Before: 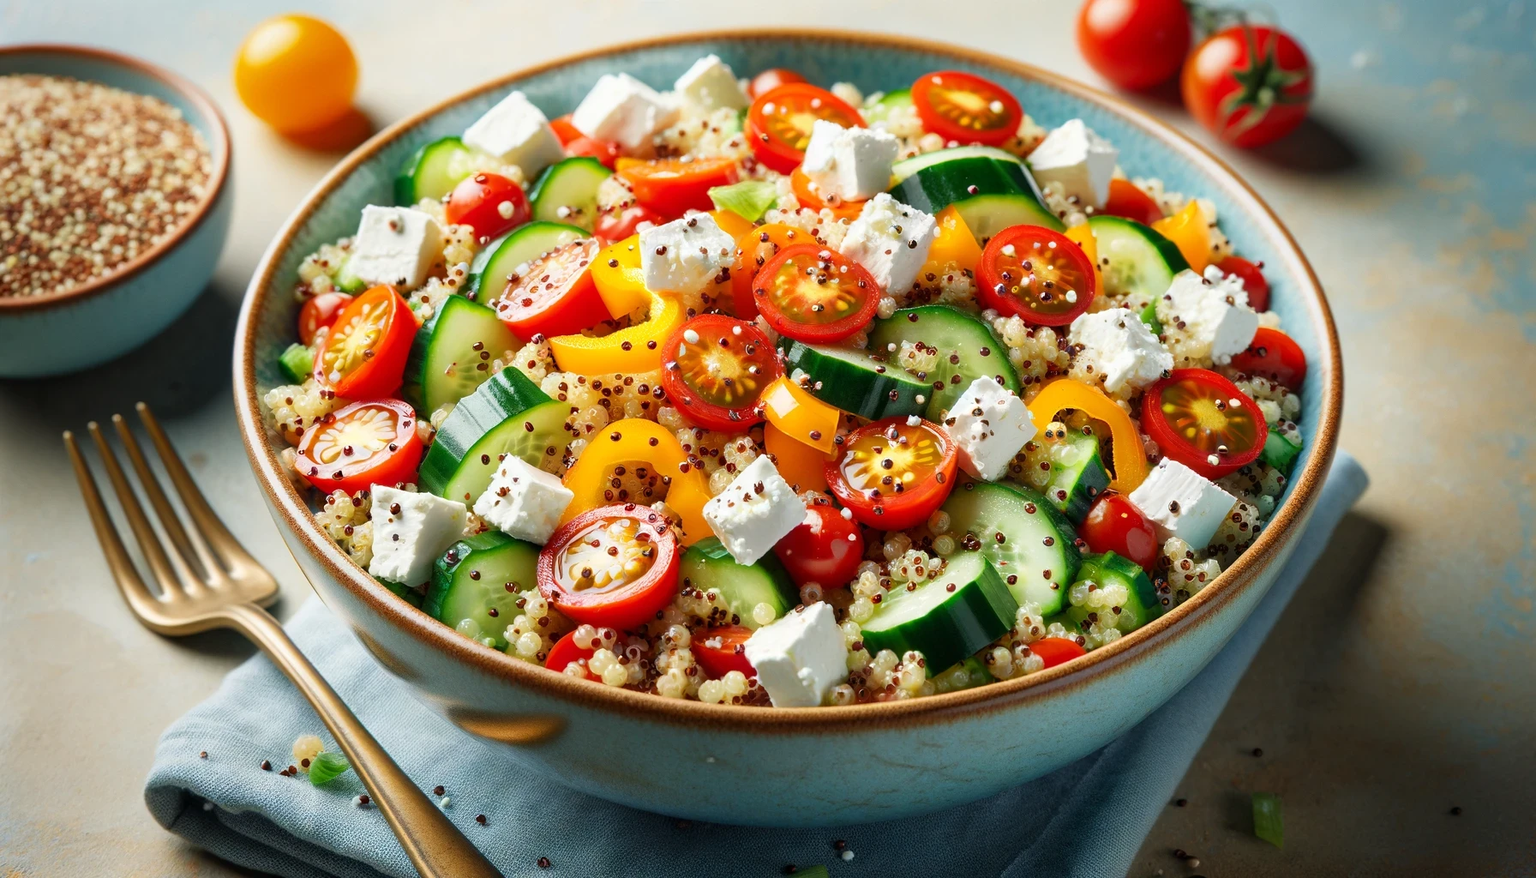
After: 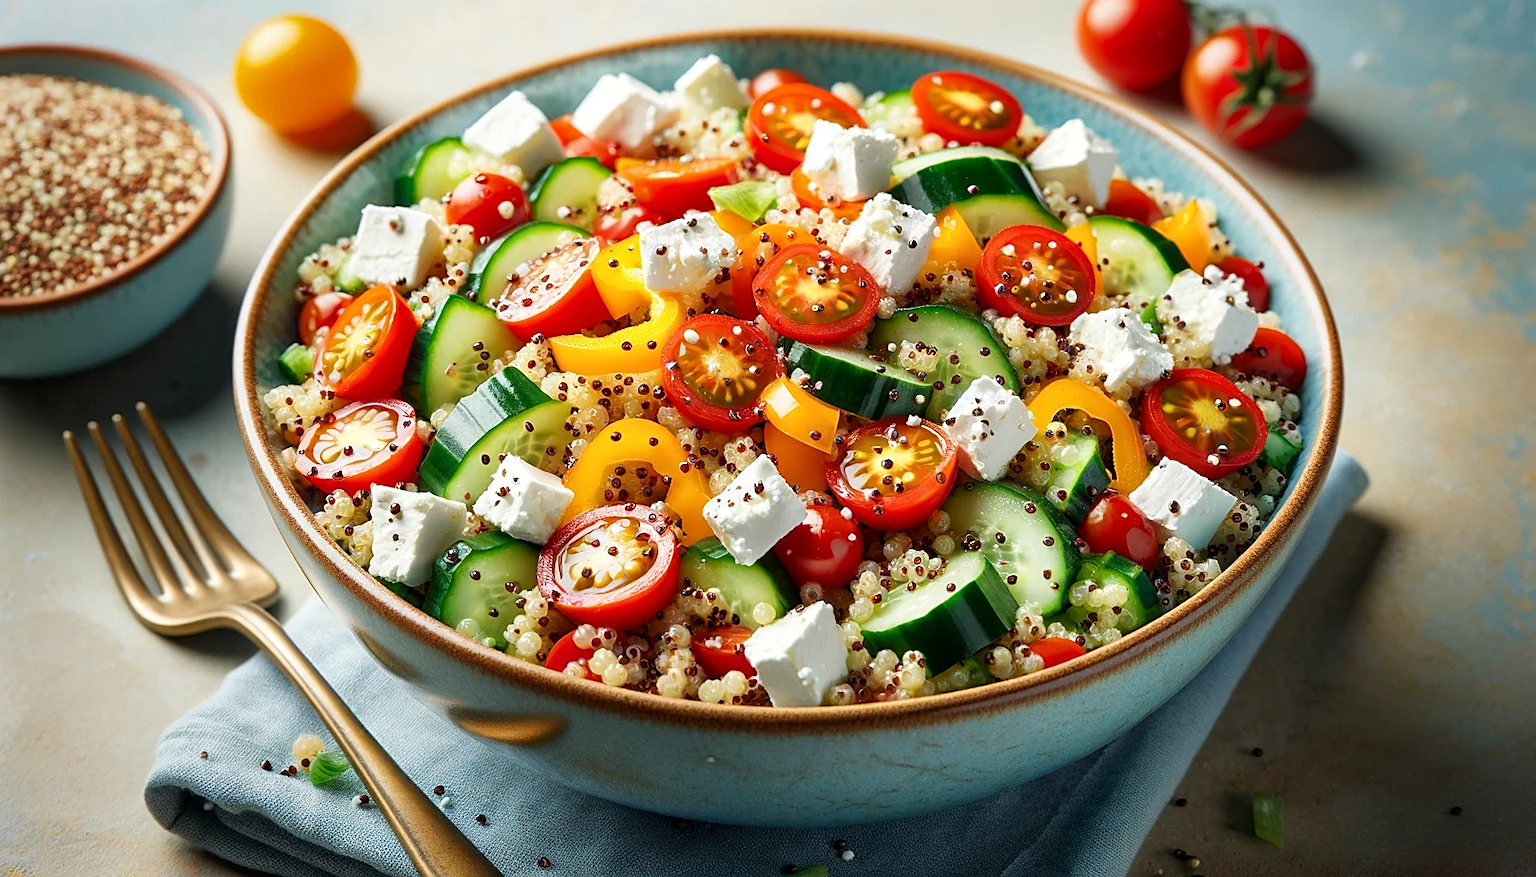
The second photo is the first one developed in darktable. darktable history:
sharpen: on, module defaults
local contrast: mode bilateral grid, contrast 21, coarseness 50, detail 120%, midtone range 0.2
